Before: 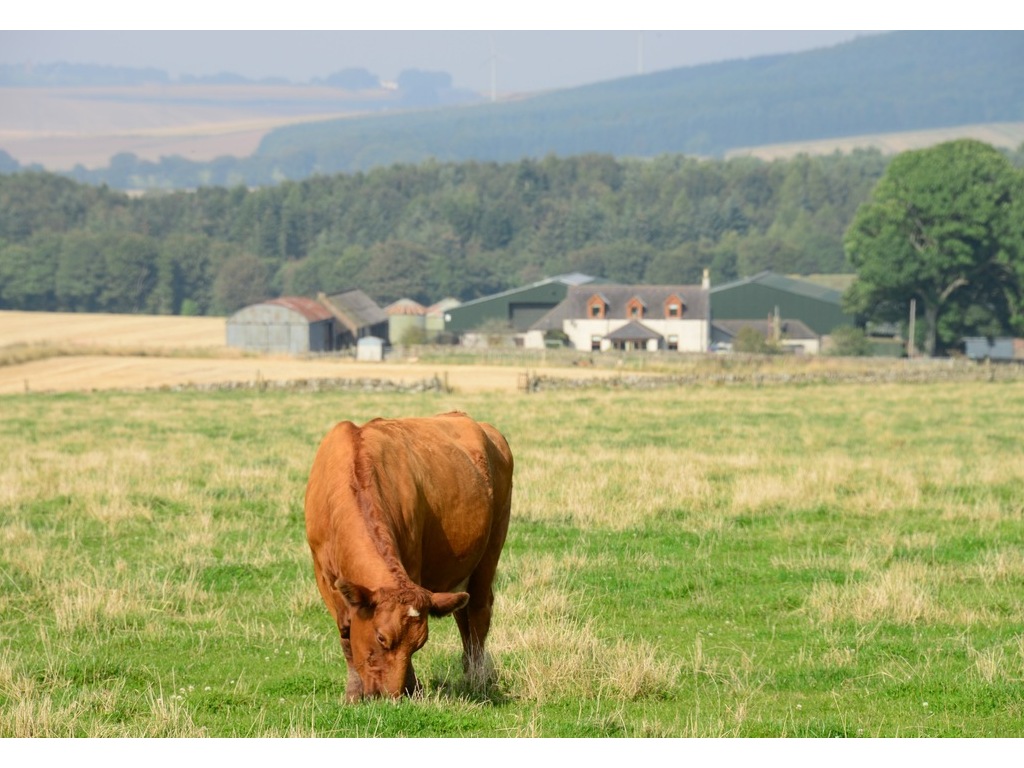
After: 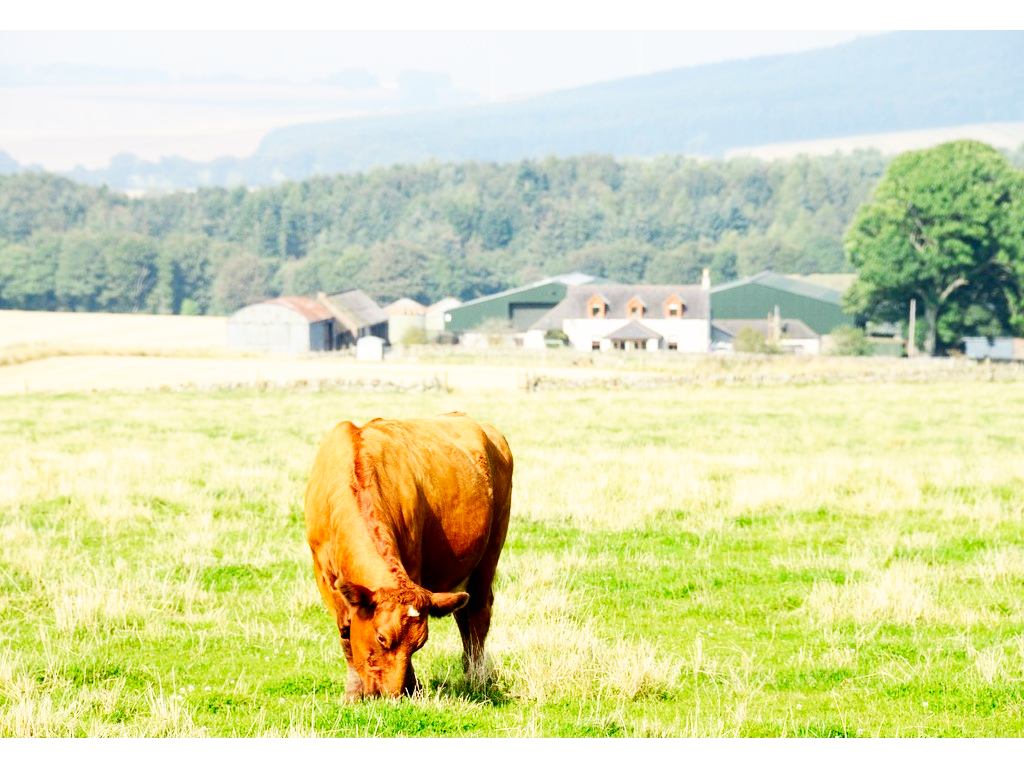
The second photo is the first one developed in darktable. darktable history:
exposure: black level correction 0.007, compensate highlight preservation false
base curve: curves: ch0 [(0, 0) (0.007, 0.004) (0.027, 0.03) (0.046, 0.07) (0.207, 0.54) (0.442, 0.872) (0.673, 0.972) (1, 1)], preserve colors none
